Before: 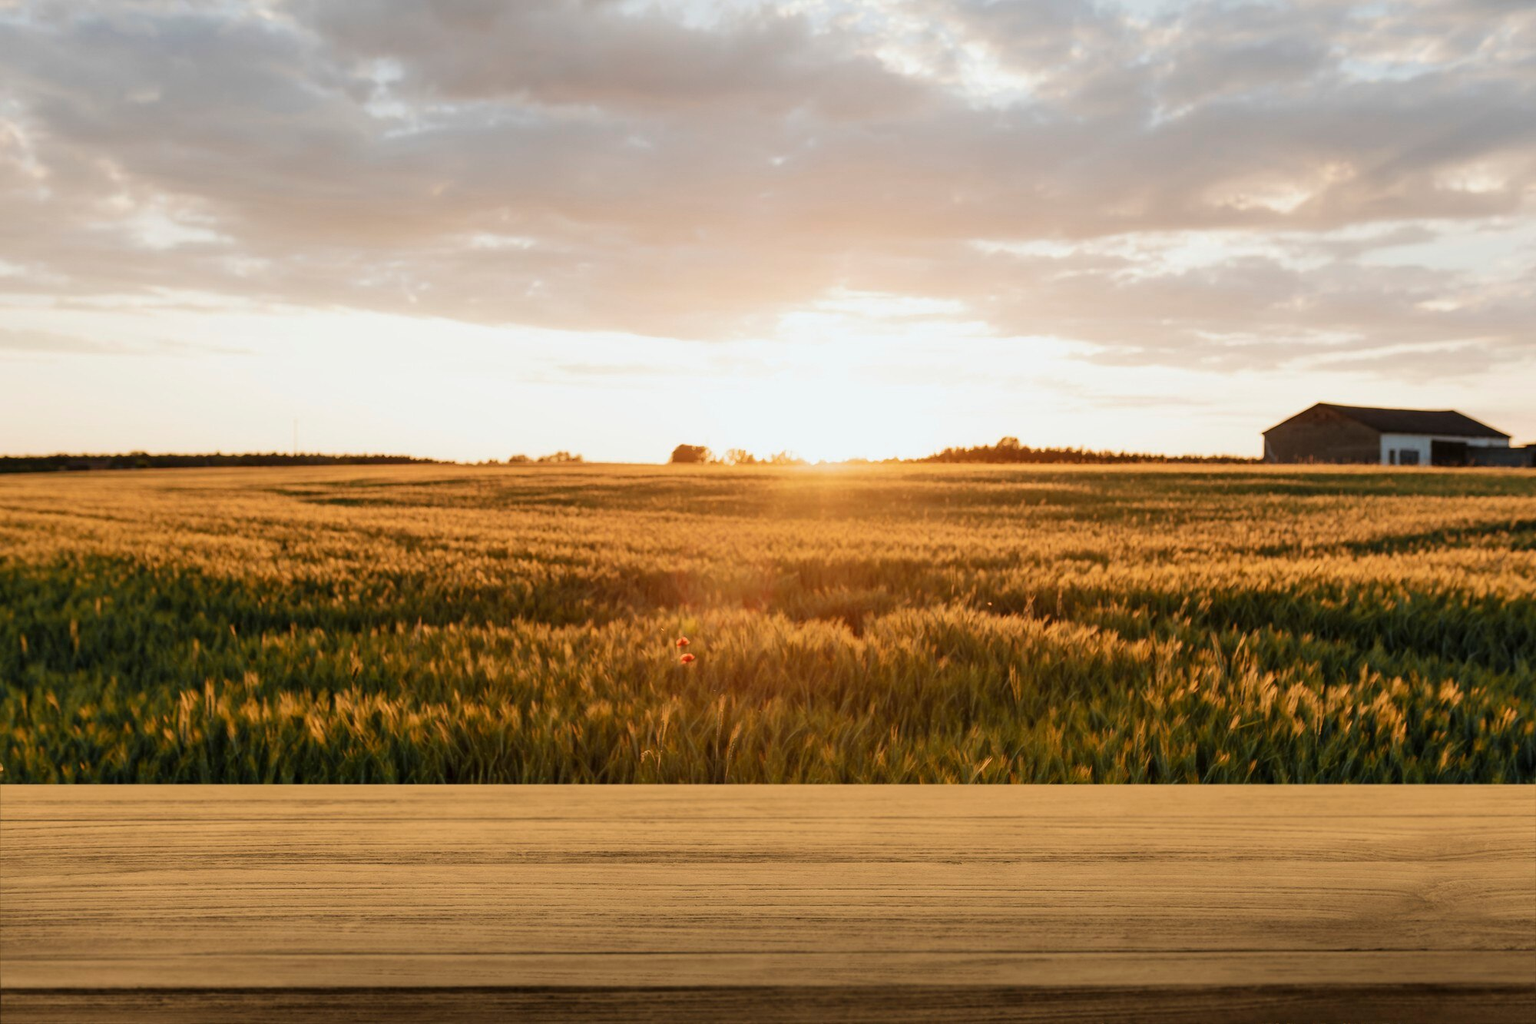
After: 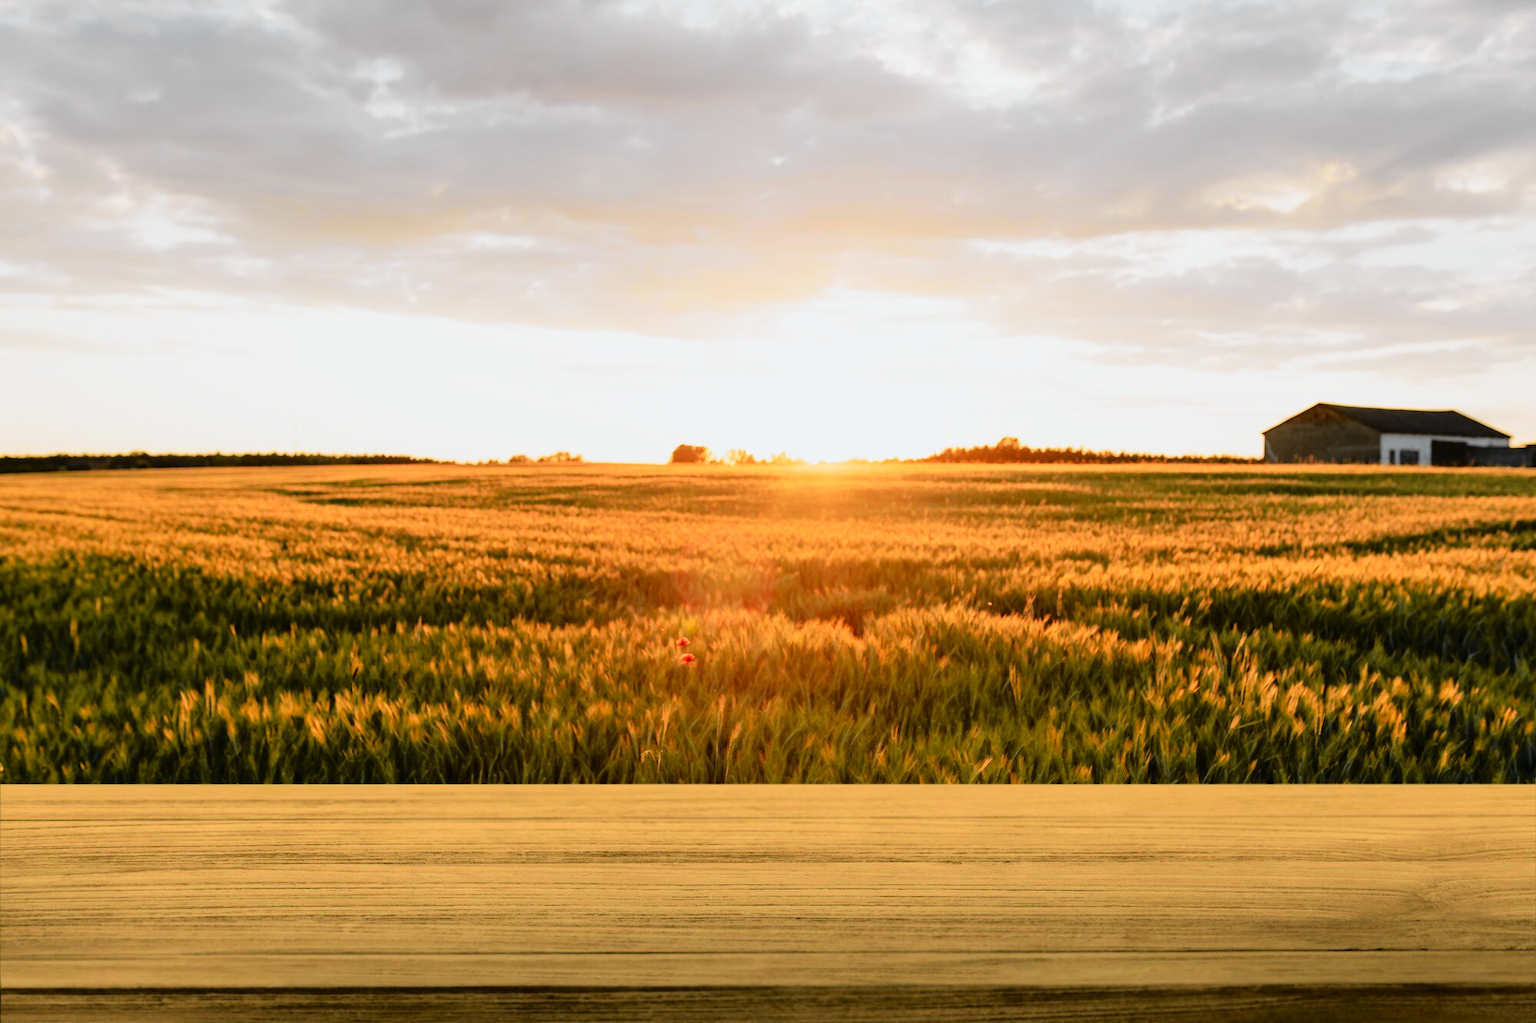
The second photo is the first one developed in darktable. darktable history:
white balance: red 0.984, blue 1.059
tone curve: curves: ch0 [(0, 0.008) (0.107, 0.091) (0.278, 0.351) (0.457, 0.562) (0.628, 0.738) (0.839, 0.909) (0.998, 0.978)]; ch1 [(0, 0) (0.437, 0.408) (0.474, 0.479) (0.502, 0.5) (0.527, 0.519) (0.561, 0.575) (0.608, 0.665) (0.669, 0.748) (0.859, 0.899) (1, 1)]; ch2 [(0, 0) (0.33, 0.301) (0.421, 0.443) (0.473, 0.498) (0.502, 0.504) (0.522, 0.527) (0.549, 0.583) (0.644, 0.703) (1, 1)], color space Lab, independent channels, preserve colors none
exposure: exposure -0.072 EV, compensate highlight preservation false
